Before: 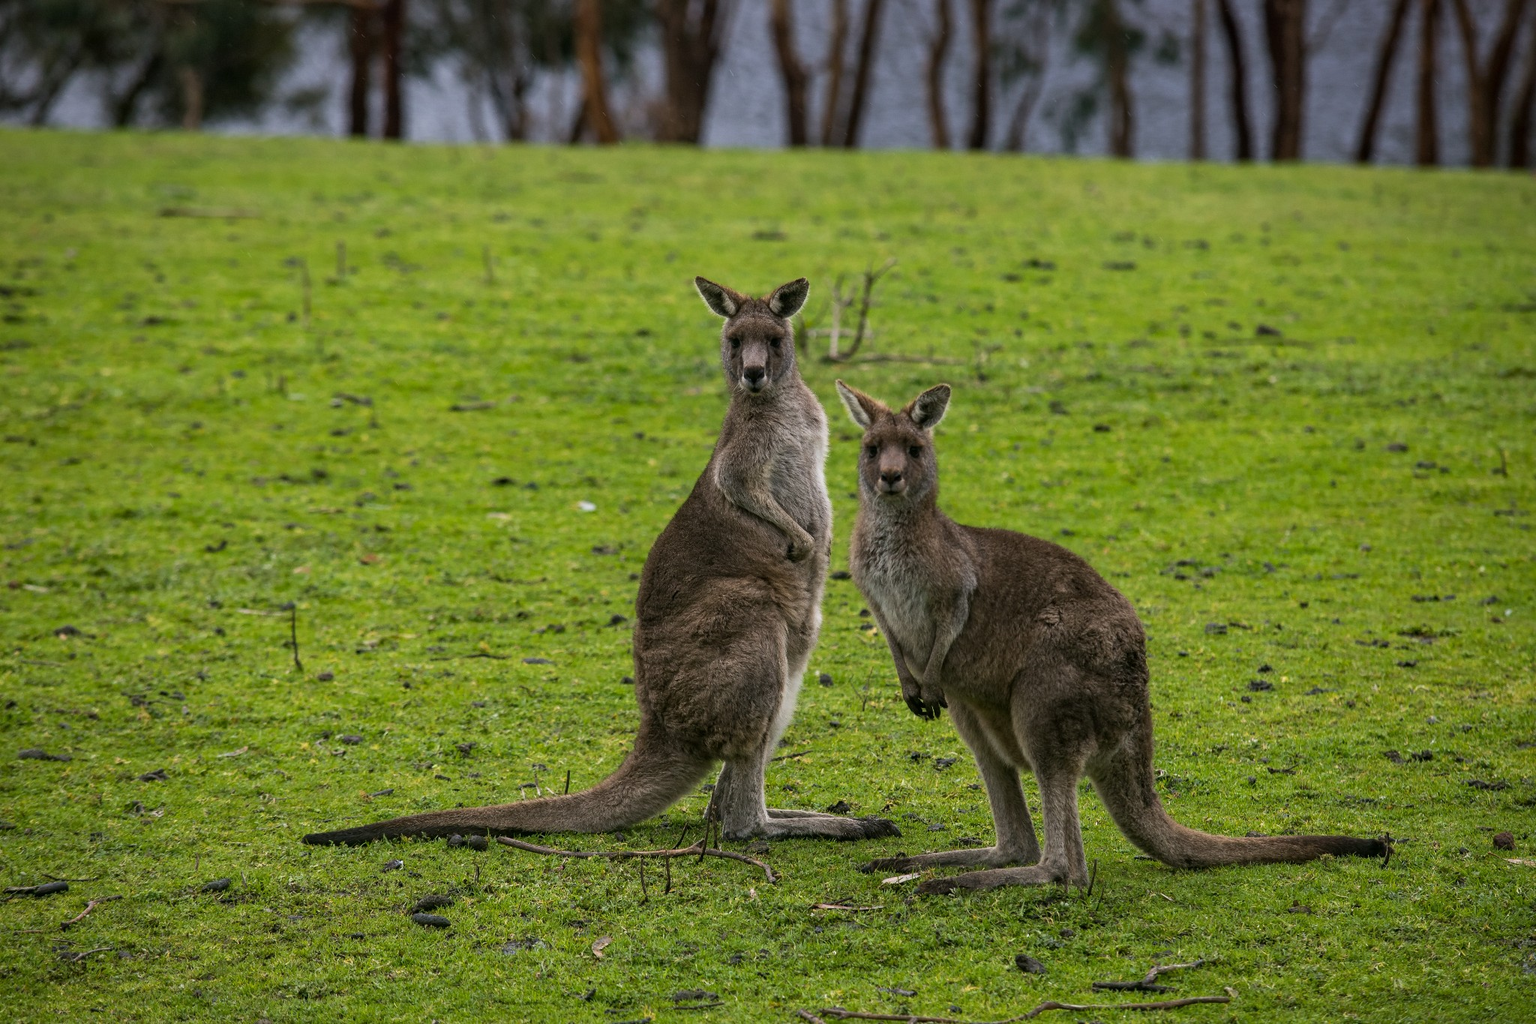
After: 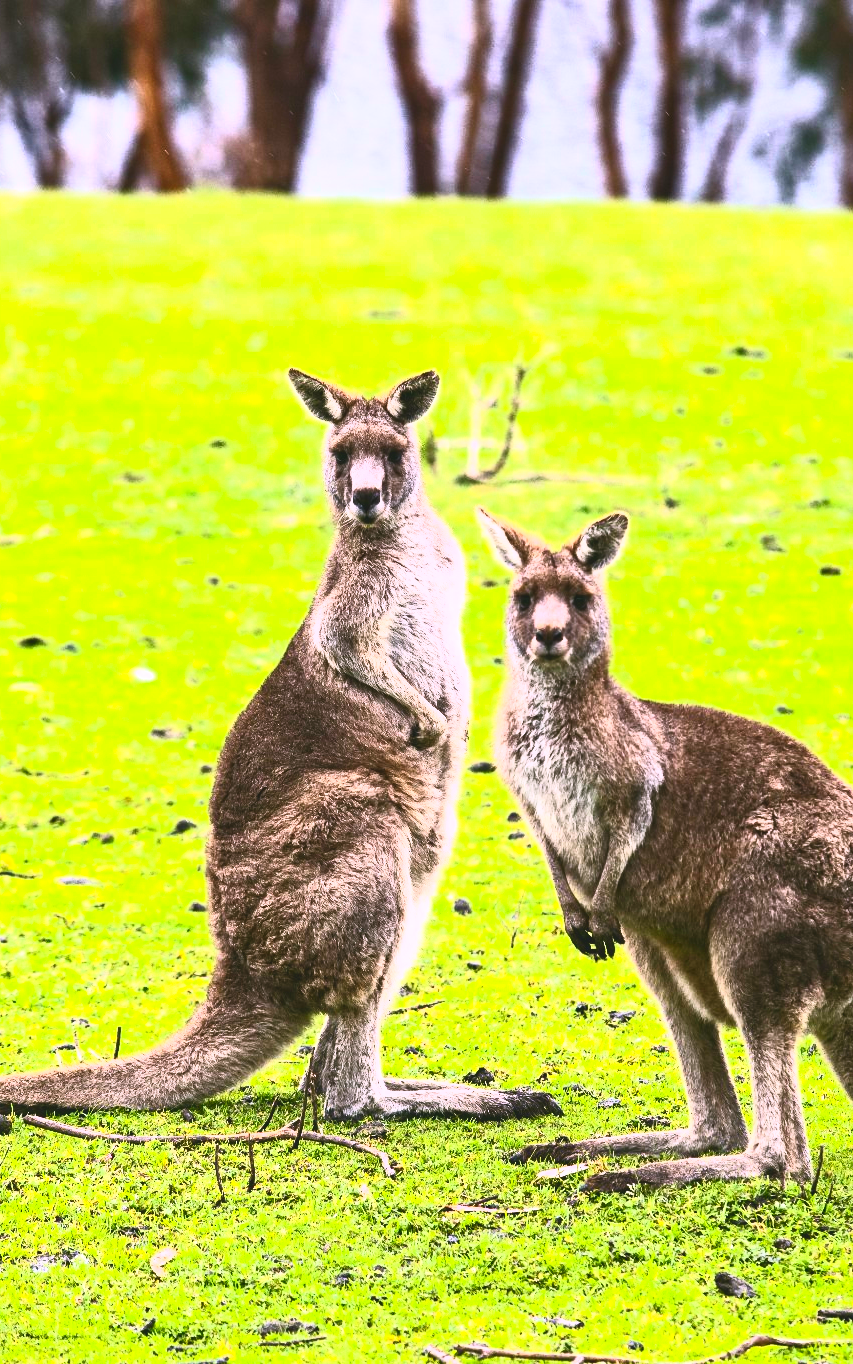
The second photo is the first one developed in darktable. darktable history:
crop: left 31.229%, right 27.105%
exposure: black level correction -0.005, exposure 1.002 EV, compensate highlight preservation false
contrast brightness saturation: contrast 0.83, brightness 0.59, saturation 0.59
white balance: red 1.066, blue 1.119
